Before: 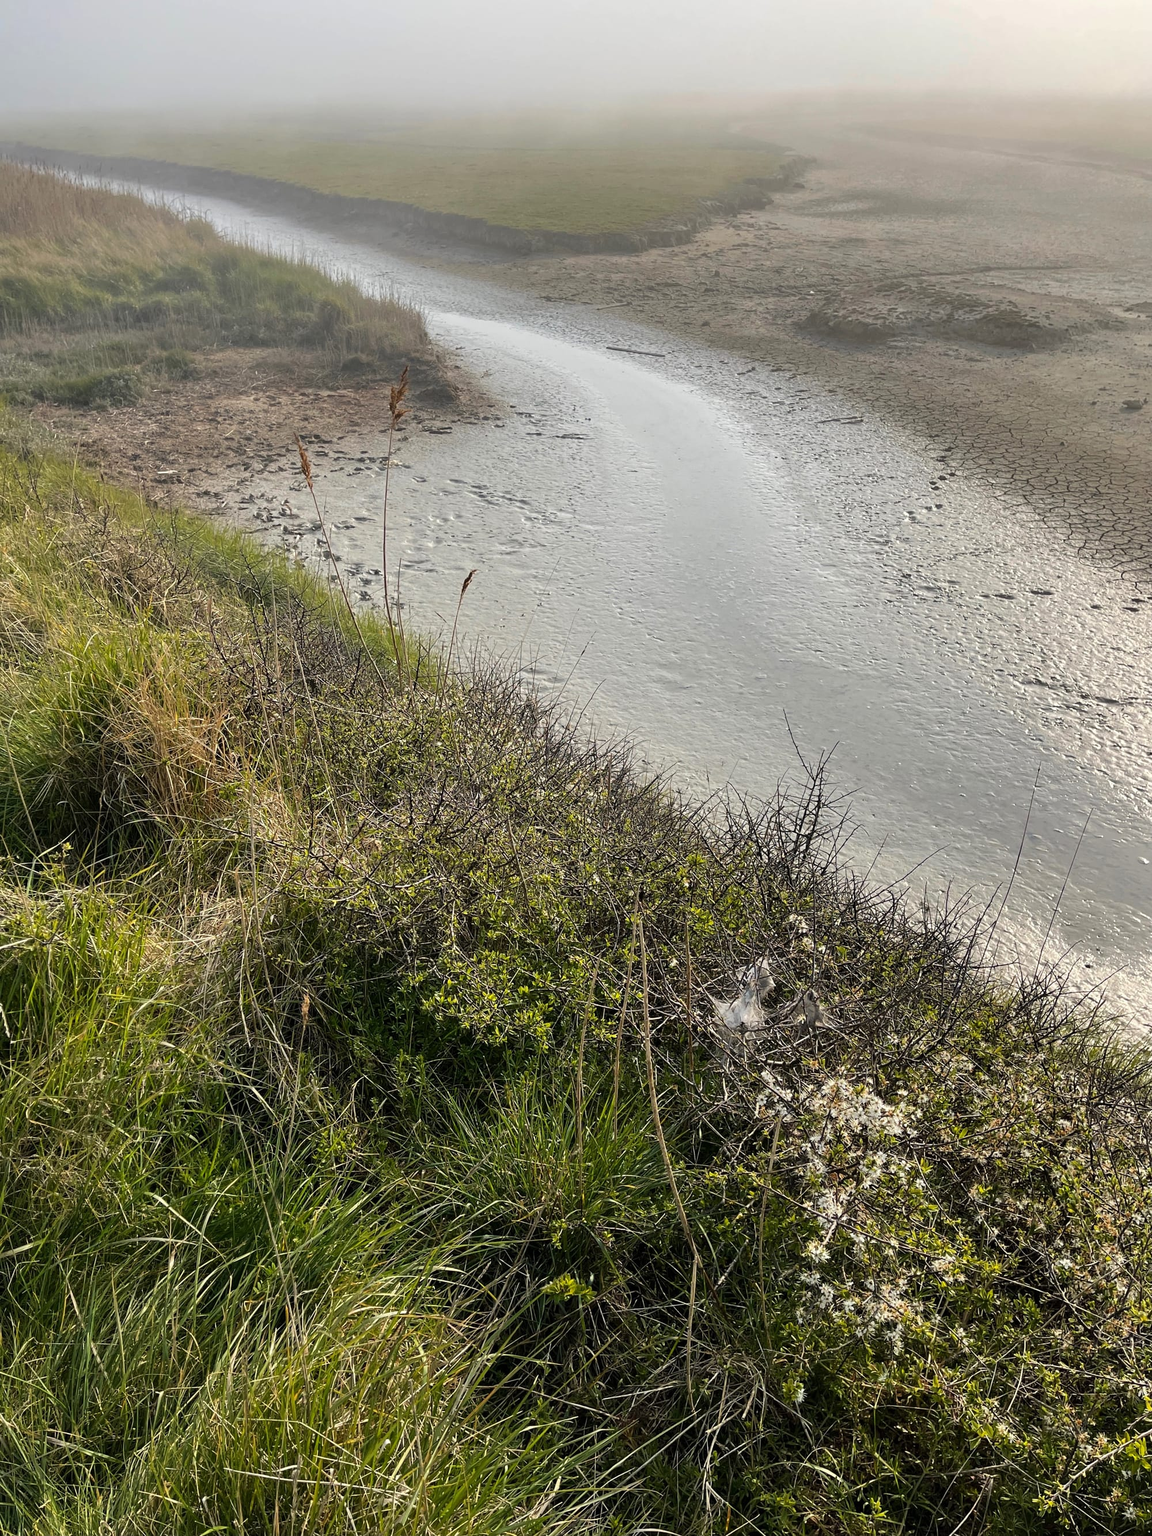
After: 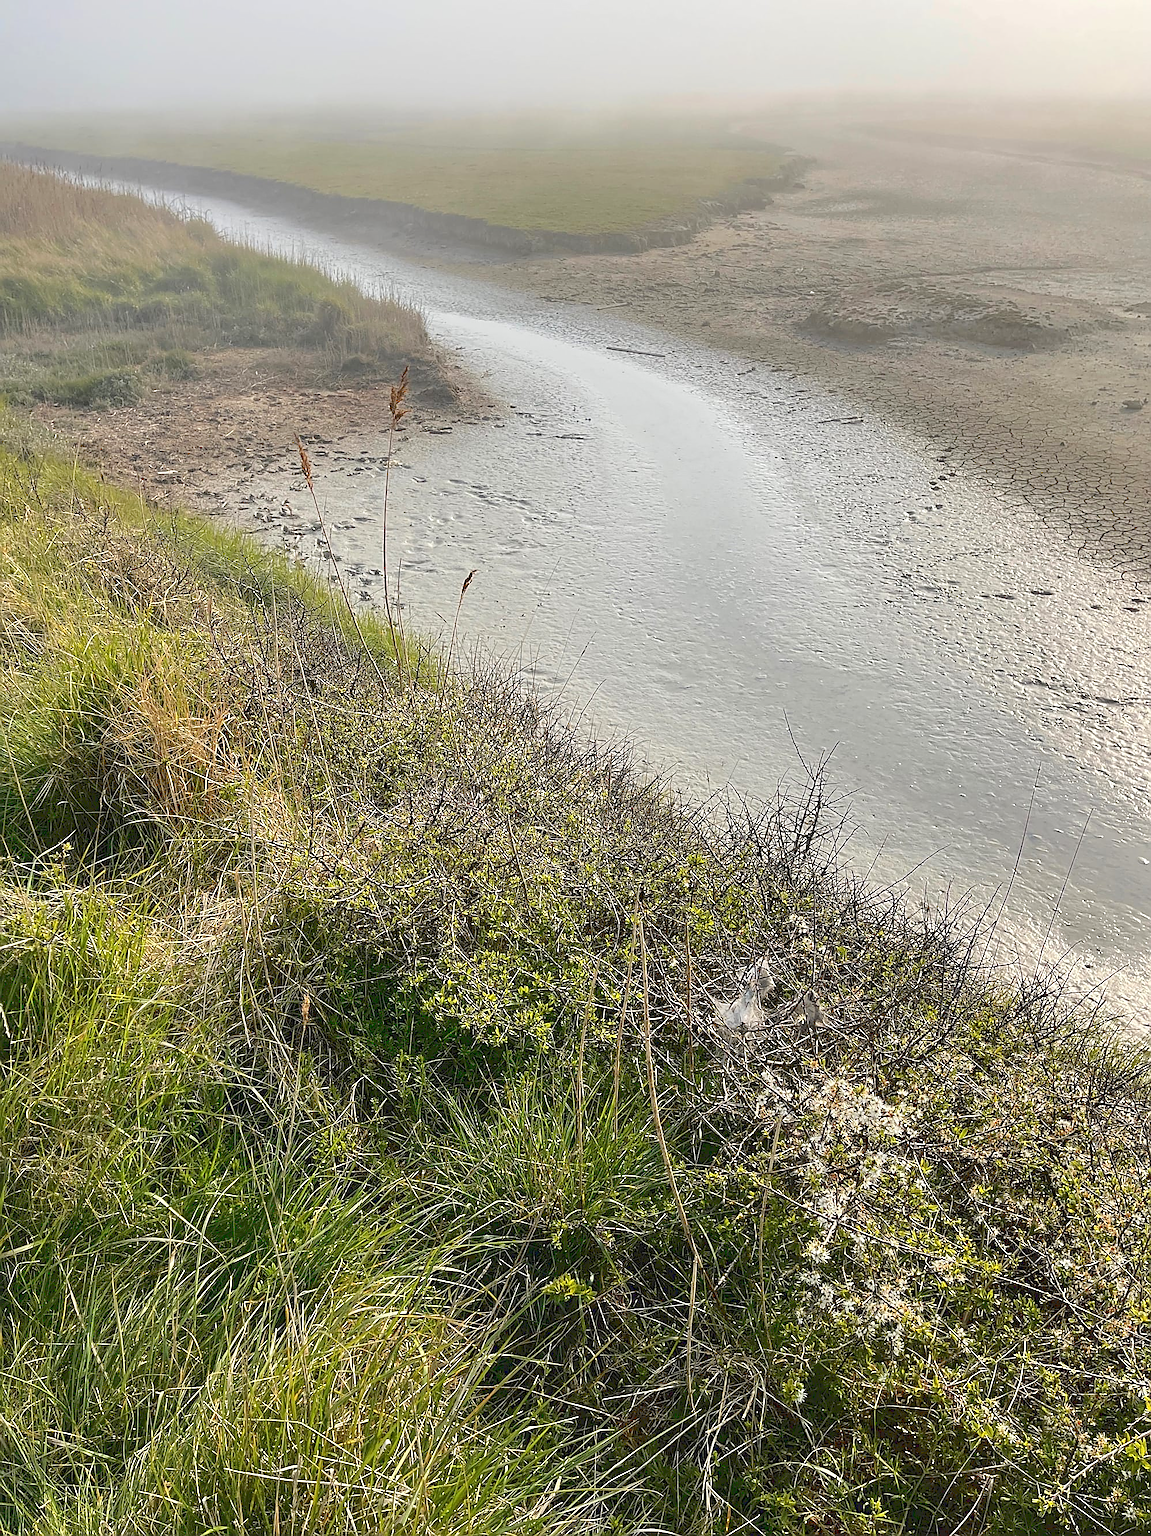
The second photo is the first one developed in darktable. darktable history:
sharpen: radius 1.398, amount 1.244, threshold 0.712
tone curve: curves: ch0 [(0, 0) (0.003, 0.128) (0.011, 0.133) (0.025, 0.133) (0.044, 0.141) (0.069, 0.152) (0.1, 0.169) (0.136, 0.201) (0.177, 0.239) (0.224, 0.294) (0.277, 0.358) (0.335, 0.428) (0.399, 0.488) (0.468, 0.55) (0.543, 0.611) (0.623, 0.678) (0.709, 0.755) (0.801, 0.843) (0.898, 0.91) (1, 1)]
